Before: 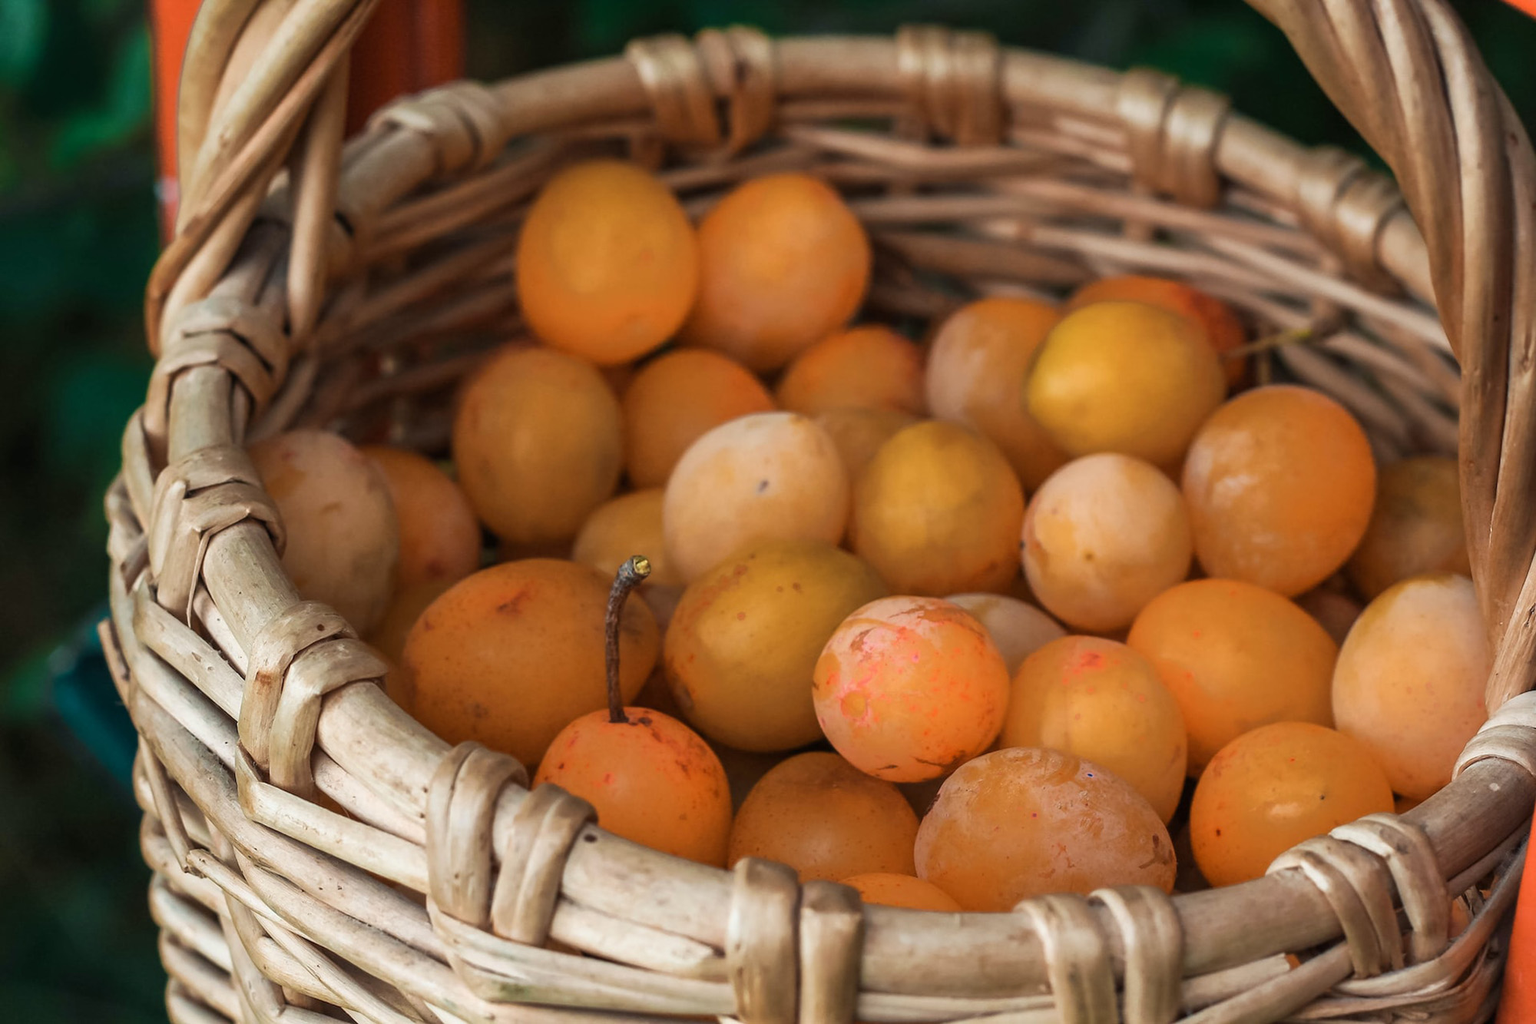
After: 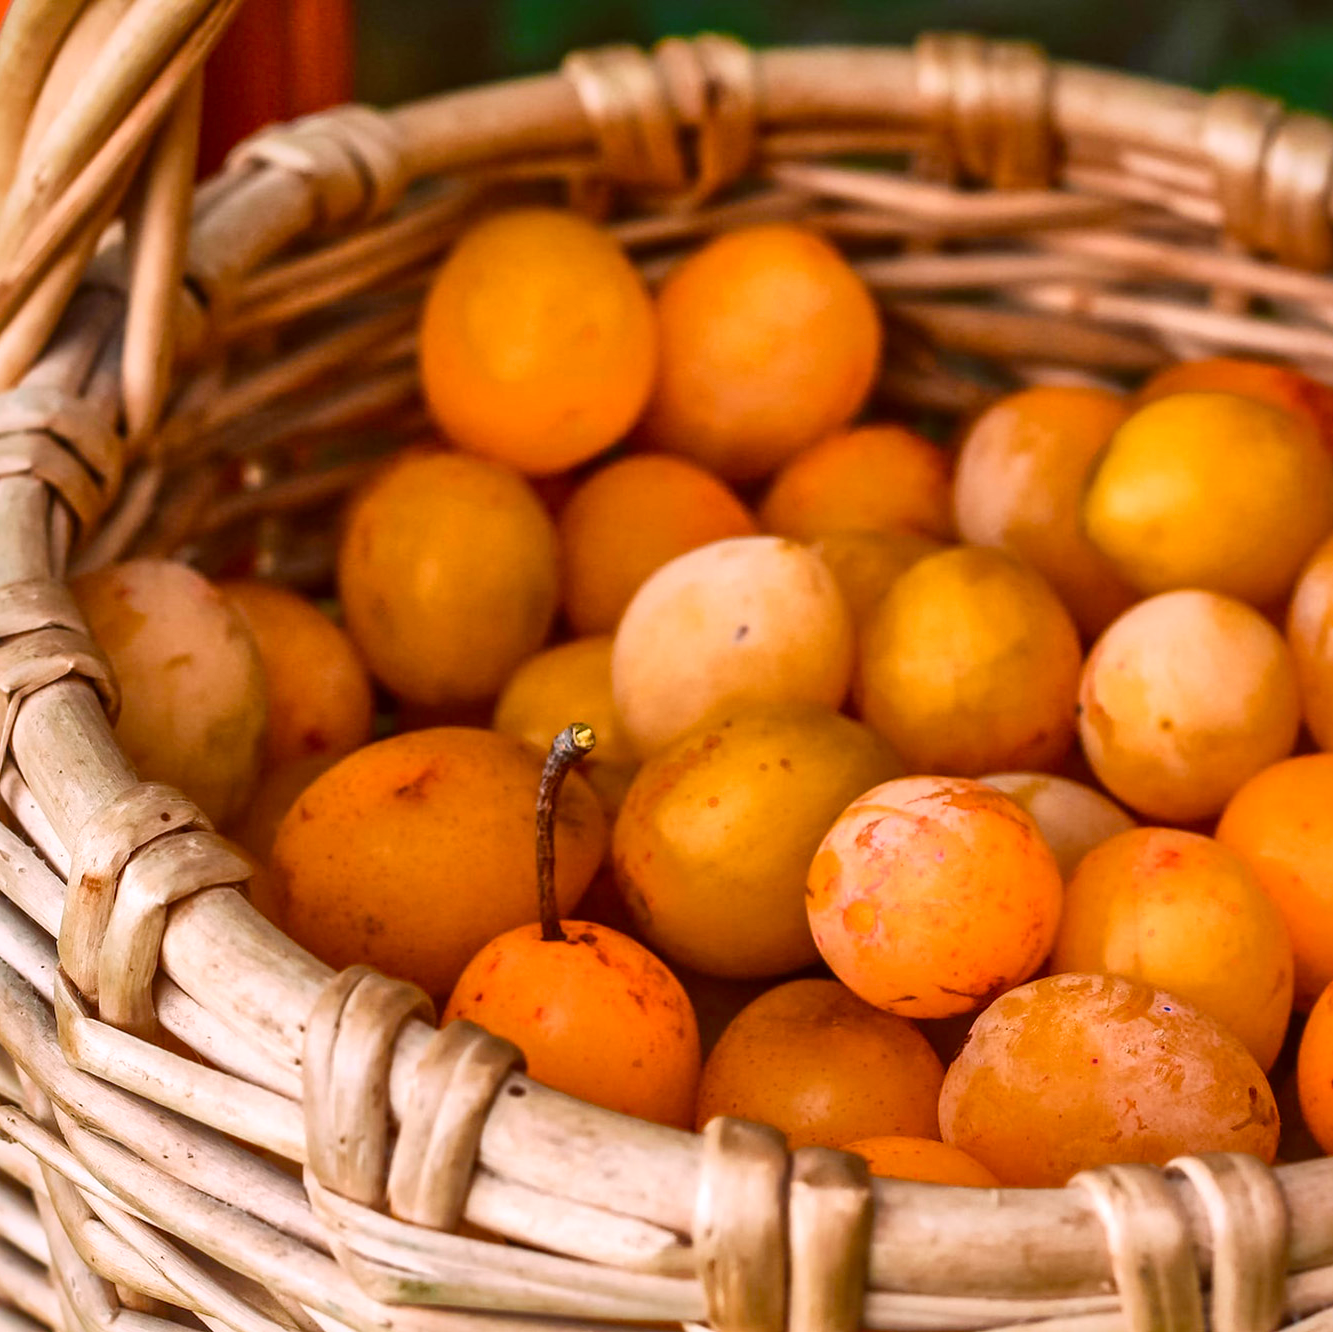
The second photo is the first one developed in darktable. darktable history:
color balance: lift [1.005, 1.002, 0.998, 0.998], gamma [1, 1.021, 1.02, 0.979], gain [0.923, 1.066, 1.056, 0.934]
tone equalizer: -8 EV 0.25 EV, -7 EV 0.417 EV, -6 EV 0.417 EV, -5 EV 0.25 EV, -3 EV -0.25 EV, -2 EV -0.417 EV, -1 EV -0.417 EV, +0 EV -0.25 EV, edges refinement/feathering 500, mask exposure compensation -1.57 EV, preserve details guided filter
crop and rotate: left 12.648%, right 20.685%
color balance rgb: perceptual saturation grading › global saturation 20%, perceptual saturation grading › highlights -25%, perceptual saturation grading › shadows 25%
local contrast: mode bilateral grid, contrast 25, coarseness 60, detail 151%, midtone range 0.2
white balance: red 1.066, blue 1.119
exposure: exposure 0.2 EV, compensate highlight preservation false
contrast brightness saturation: contrast 0.2, brightness 0.16, saturation 0.22
